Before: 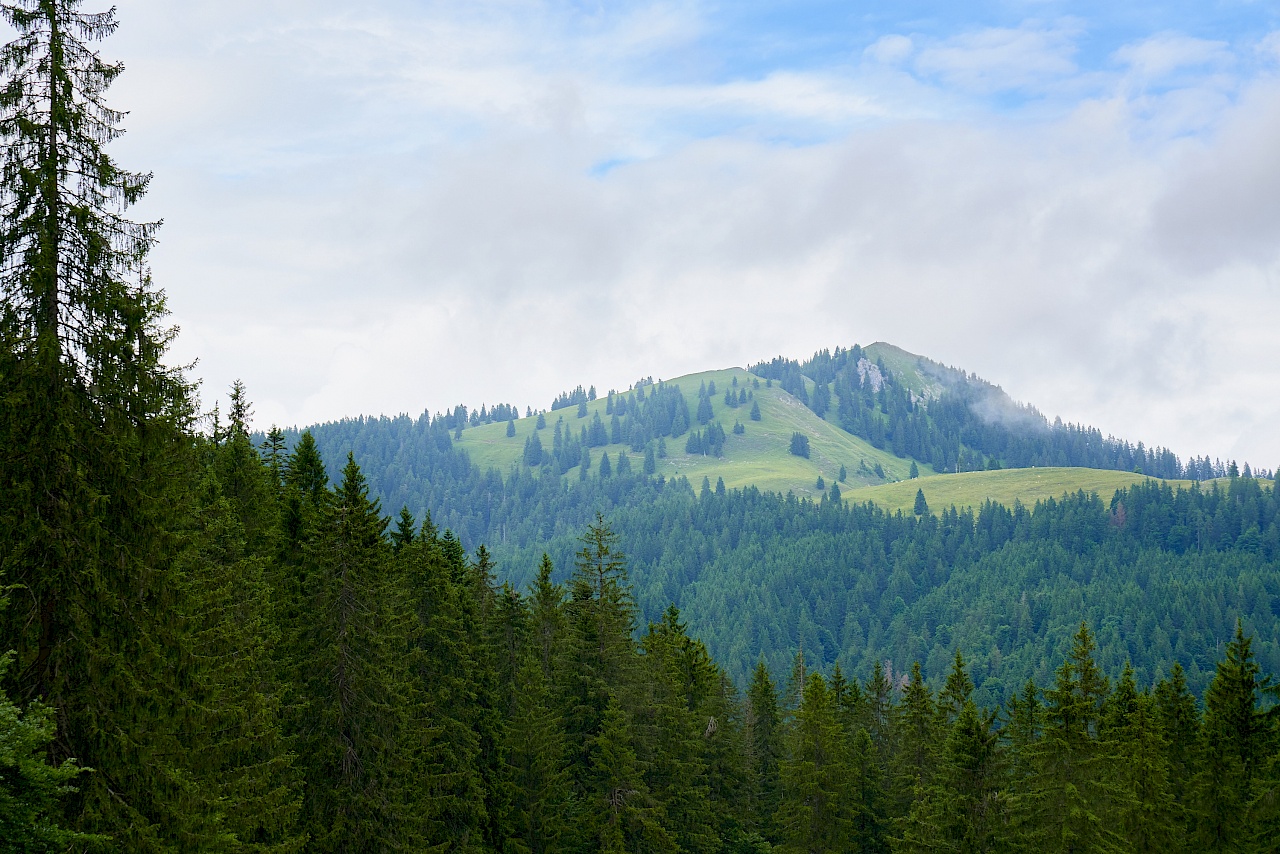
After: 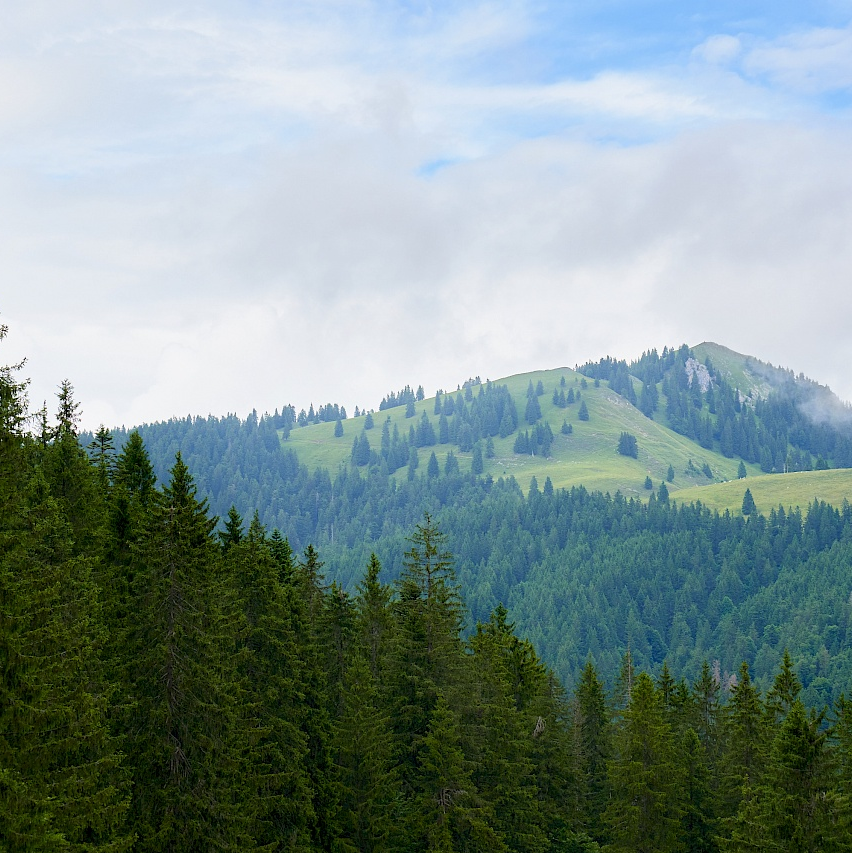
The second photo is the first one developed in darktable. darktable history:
crop and rotate: left 13.461%, right 19.921%
